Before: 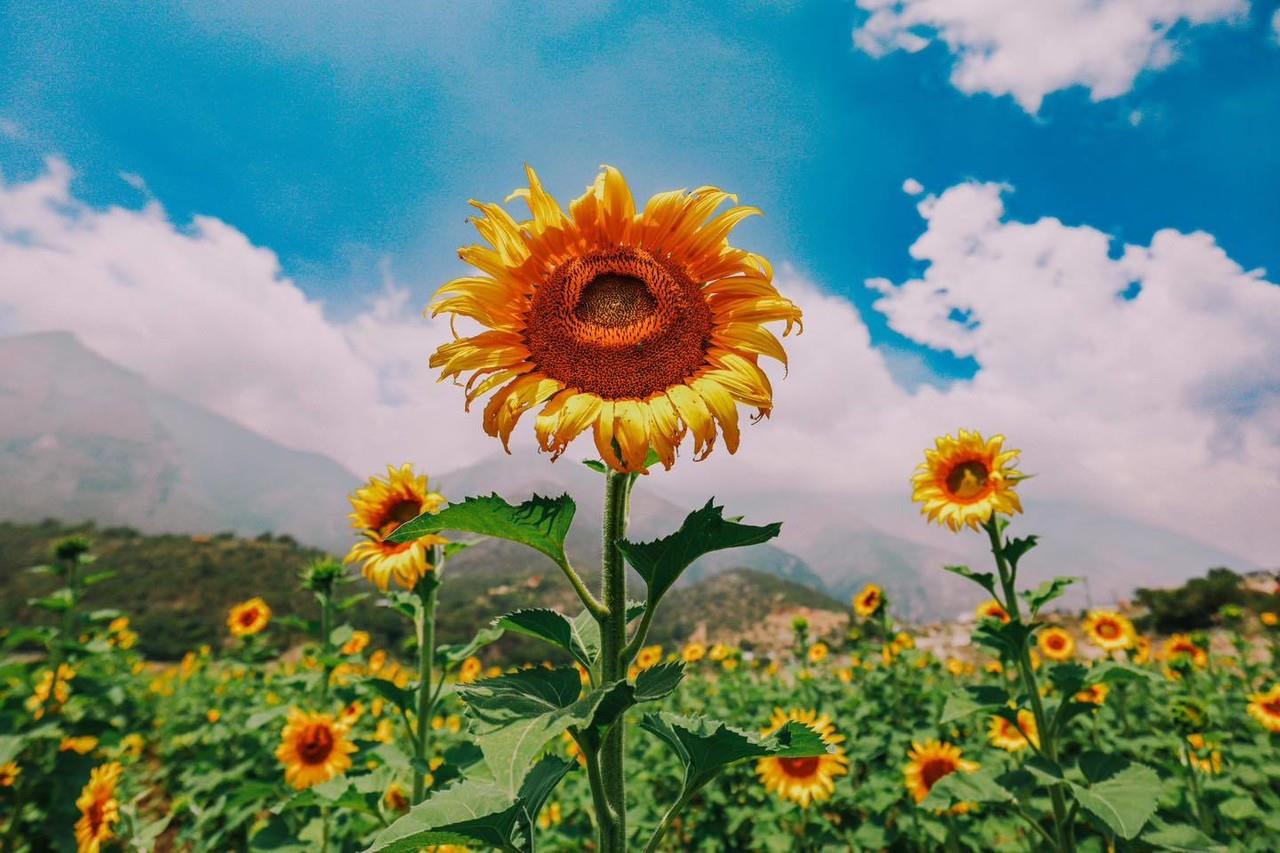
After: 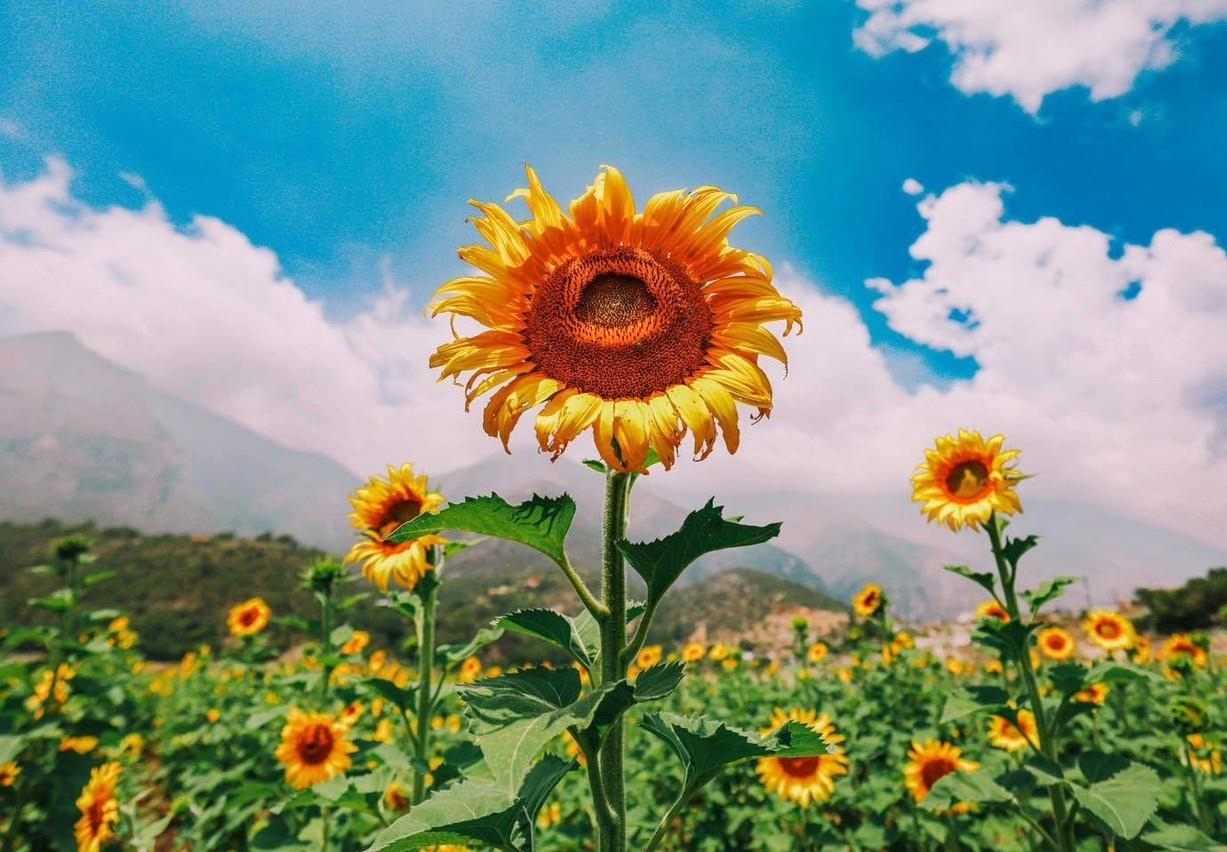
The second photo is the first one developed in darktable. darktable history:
exposure: exposure 0.201 EV, compensate exposure bias true, compensate highlight preservation false
crop: right 4.118%, bottom 0.04%
